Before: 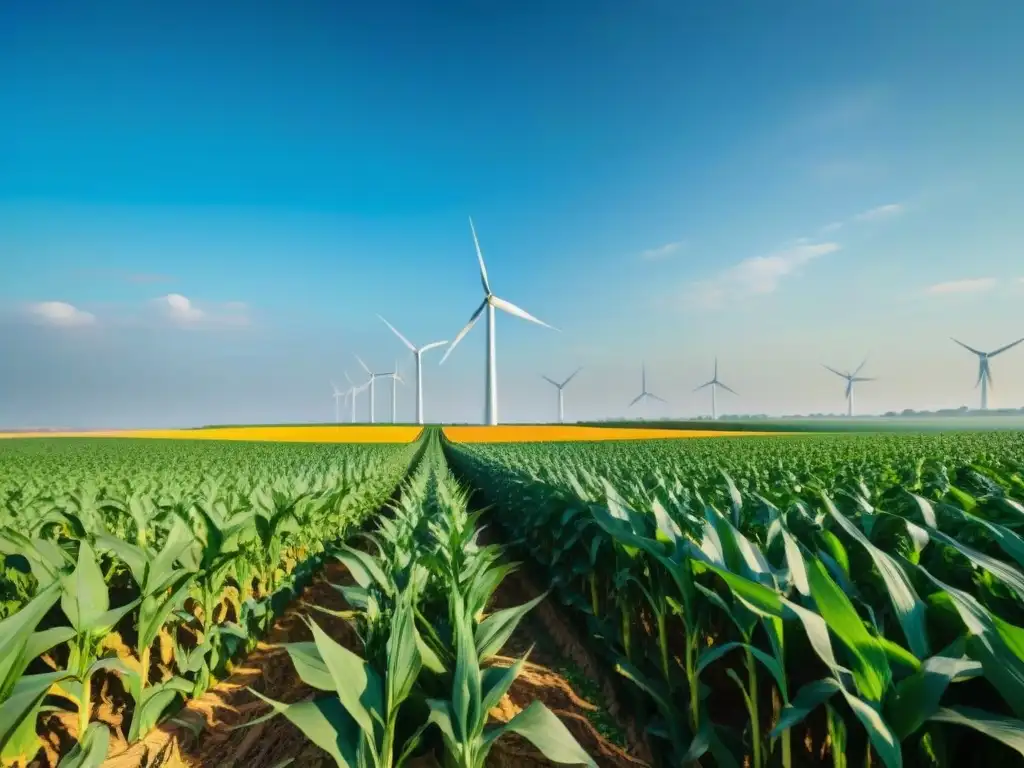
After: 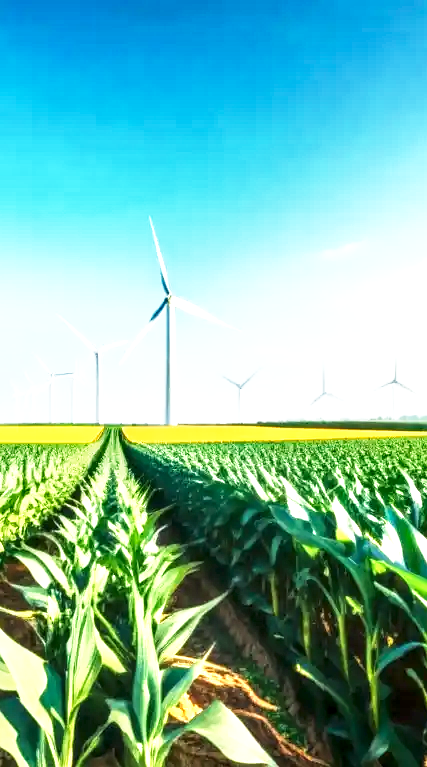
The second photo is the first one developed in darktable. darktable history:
crop: left 31.251%, right 26.967%
shadows and highlights: shadows -87.99, highlights -36.53, soften with gaussian
local contrast: detail 150%
exposure: black level correction 0, exposure 0.499 EV, compensate highlight preservation false
base curve: curves: ch0 [(0, 0) (0.495, 0.917) (1, 1)], preserve colors none
